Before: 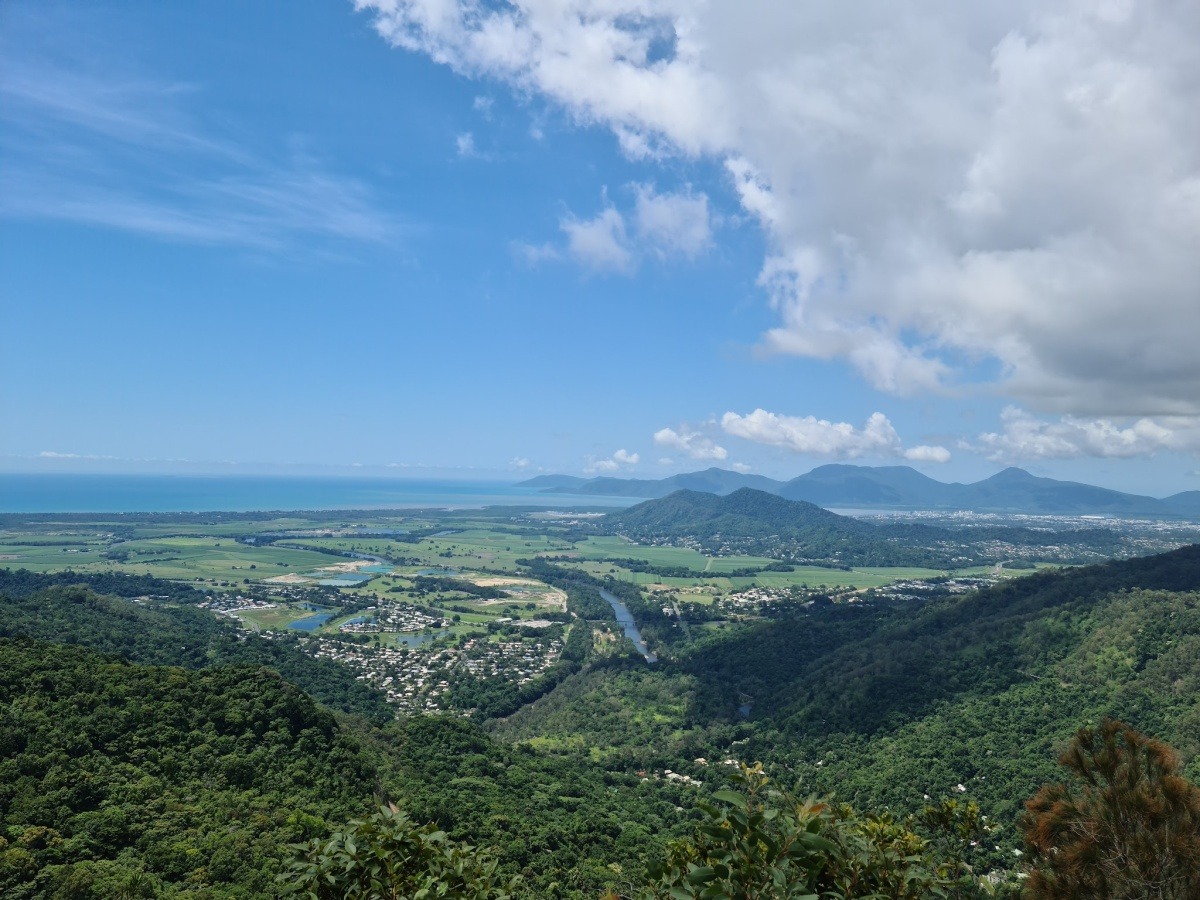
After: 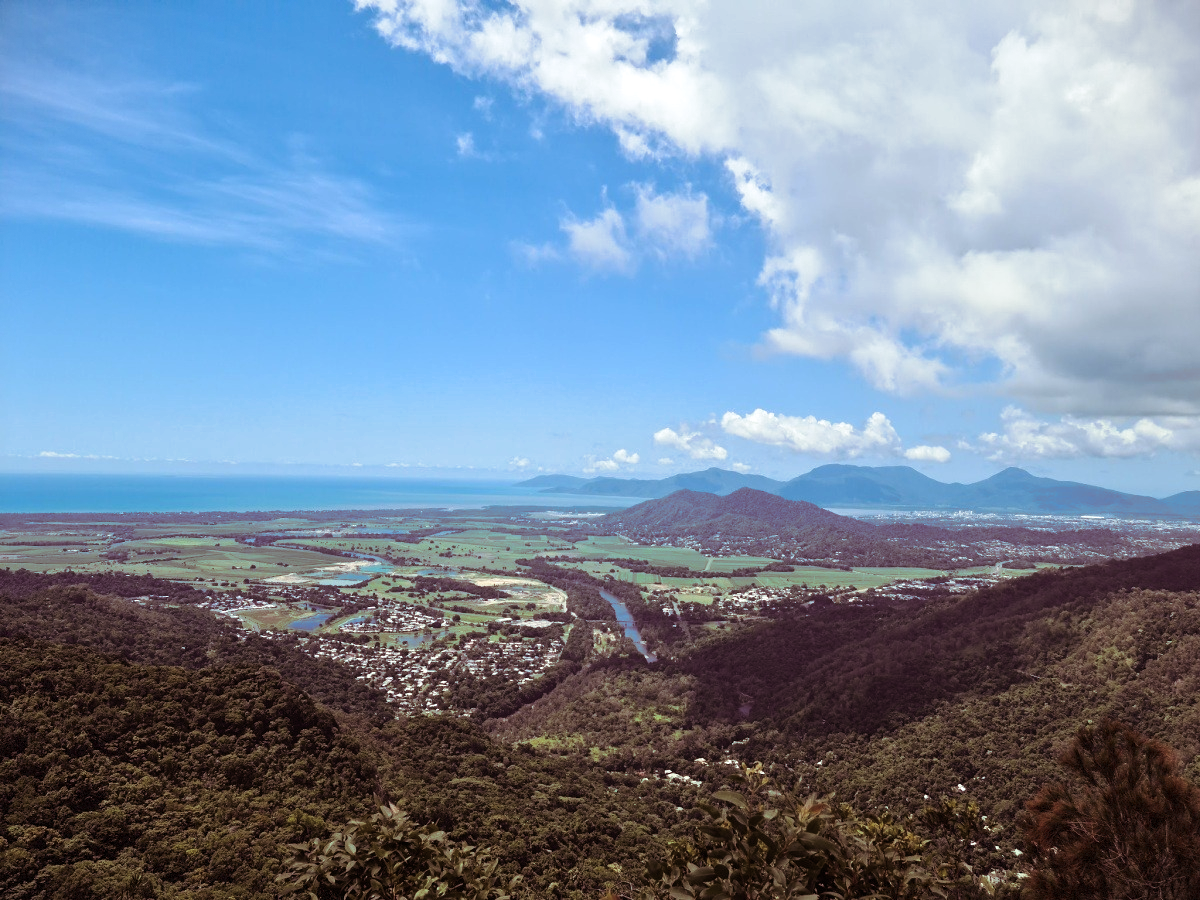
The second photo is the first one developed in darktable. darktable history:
tone equalizer: -8 EV -0.417 EV, -7 EV -0.389 EV, -6 EV -0.333 EV, -5 EV -0.222 EV, -3 EV 0.222 EV, -2 EV 0.333 EV, -1 EV 0.389 EV, +0 EV 0.417 EV, edges refinement/feathering 500, mask exposure compensation -1.57 EV, preserve details no
color balance rgb: perceptual saturation grading › global saturation 20%, perceptual saturation grading › highlights -25%, perceptual saturation grading › shadows 25%
vignetting: fall-off start 100%, fall-off radius 71%, brightness -0.434, saturation -0.2, width/height ratio 1.178, dithering 8-bit output, unbound false
split-toning: on, module defaults
